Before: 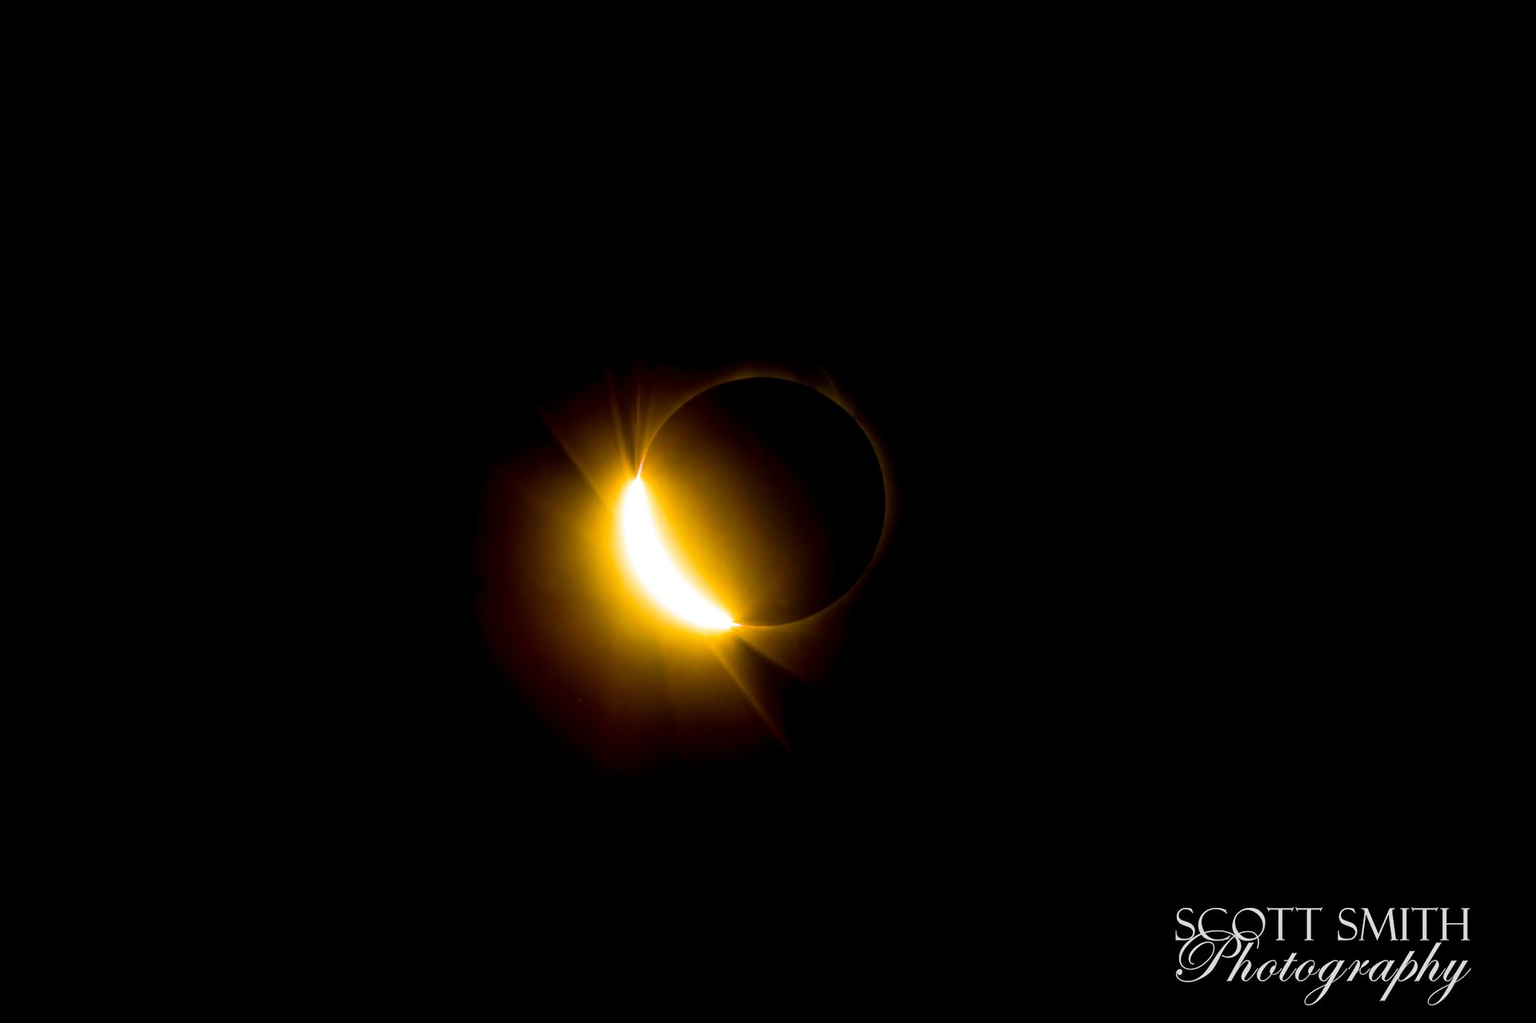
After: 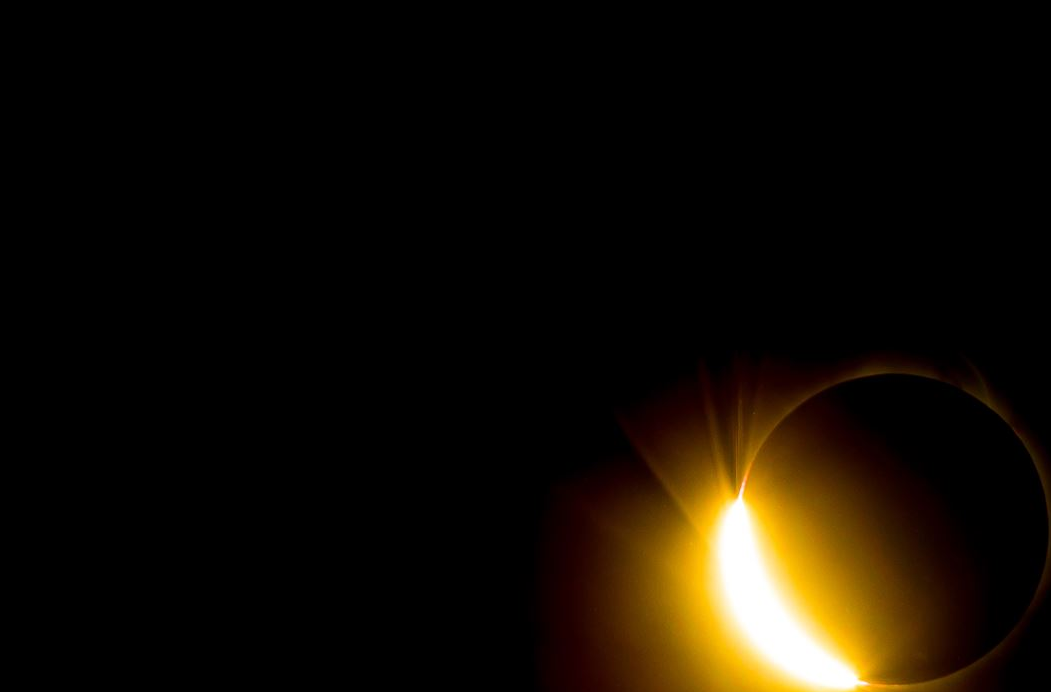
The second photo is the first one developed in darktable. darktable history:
crop and rotate: left 3.03%, top 7.696%, right 42.224%, bottom 38.134%
